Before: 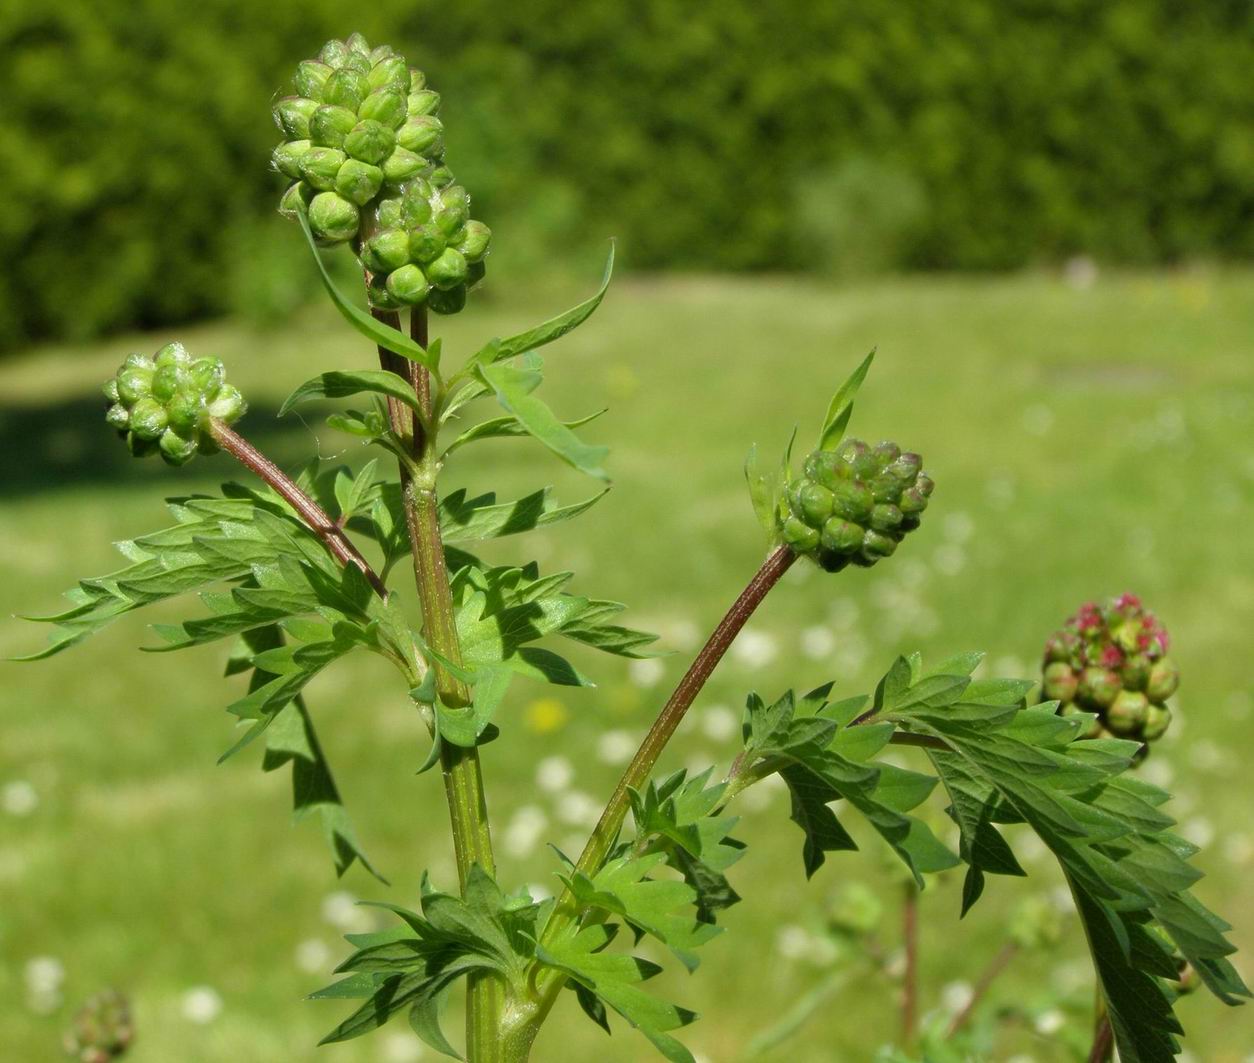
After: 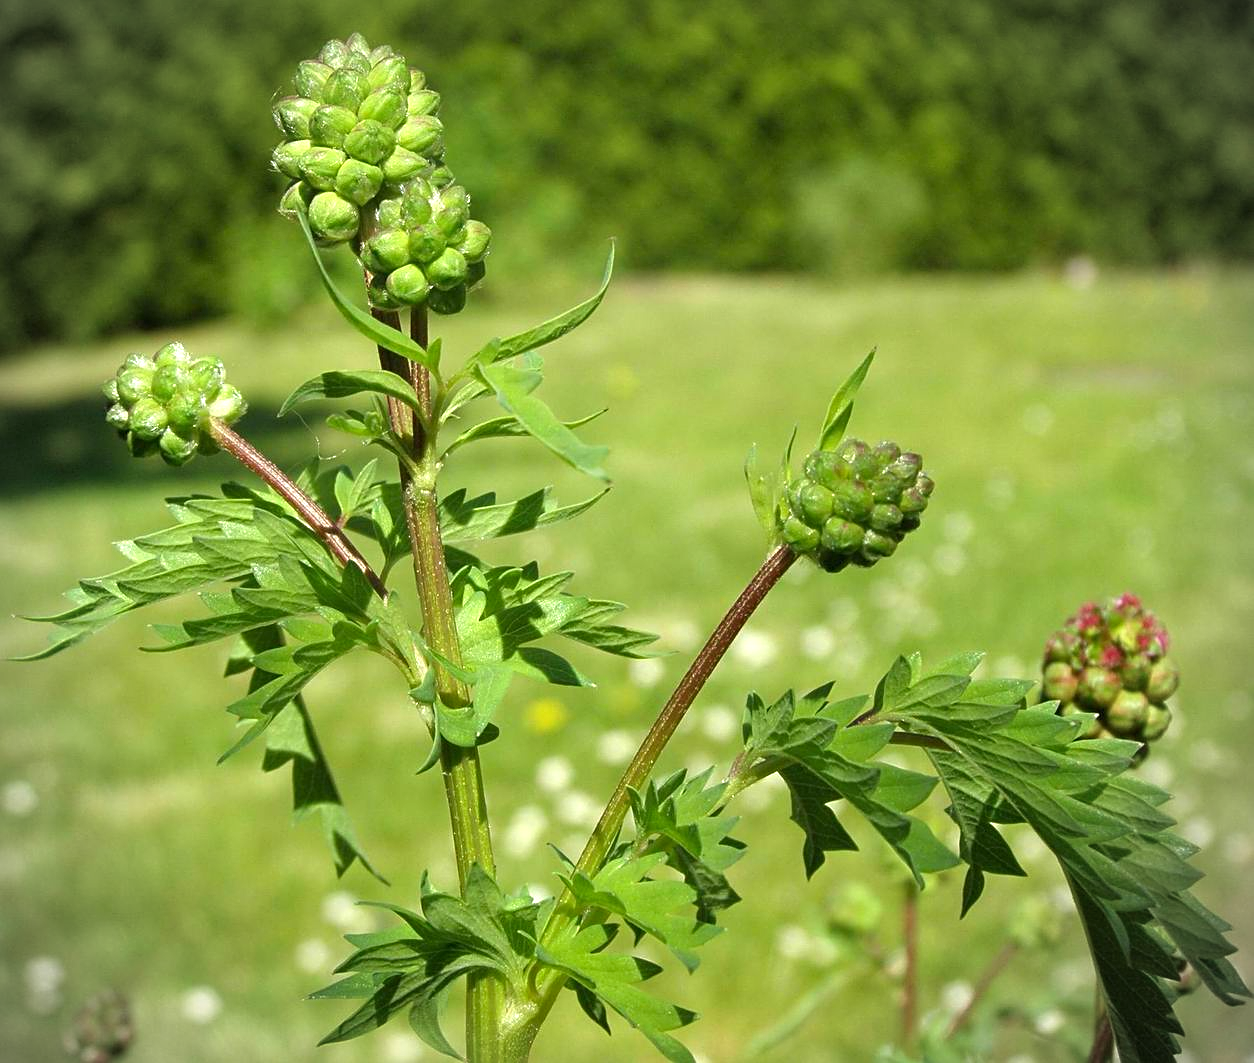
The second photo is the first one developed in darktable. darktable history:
vignetting: fall-off start 79.88%
color balance: mode lift, gamma, gain (sRGB)
exposure: exposure 0.559 EV, compensate highlight preservation false
white balance: emerald 1
shadows and highlights: shadows 37.27, highlights -28.18, soften with gaussian
sharpen: on, module defaults
